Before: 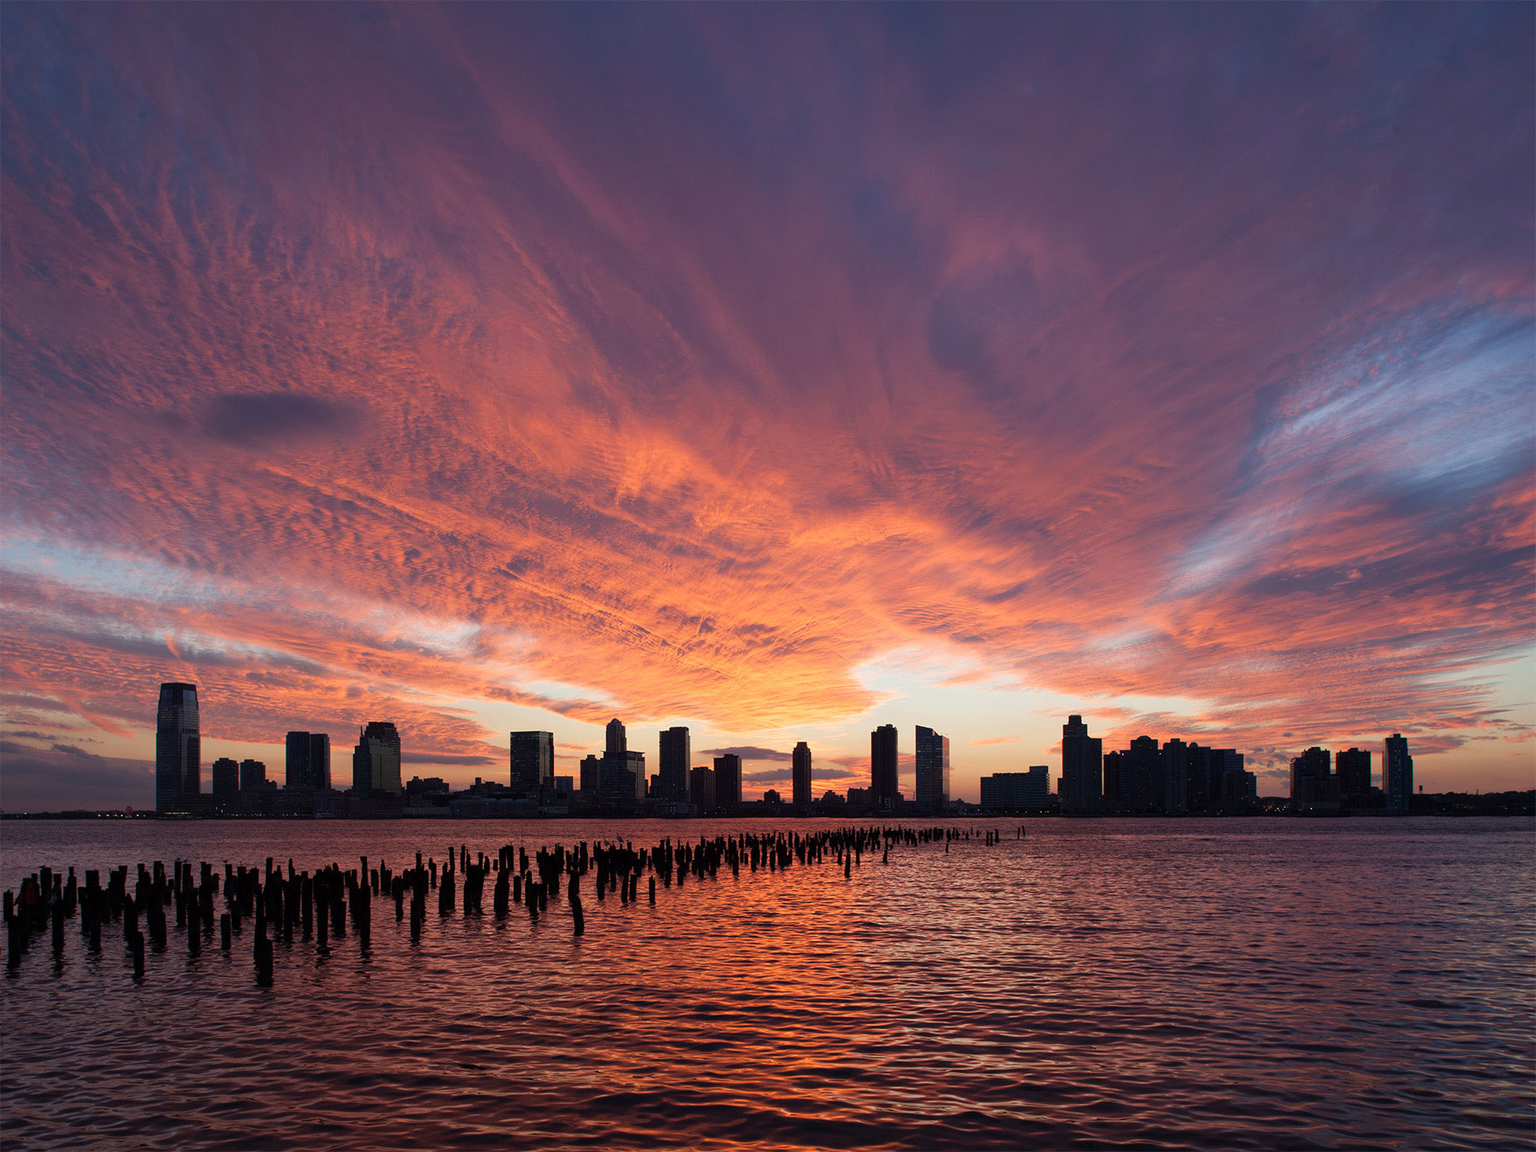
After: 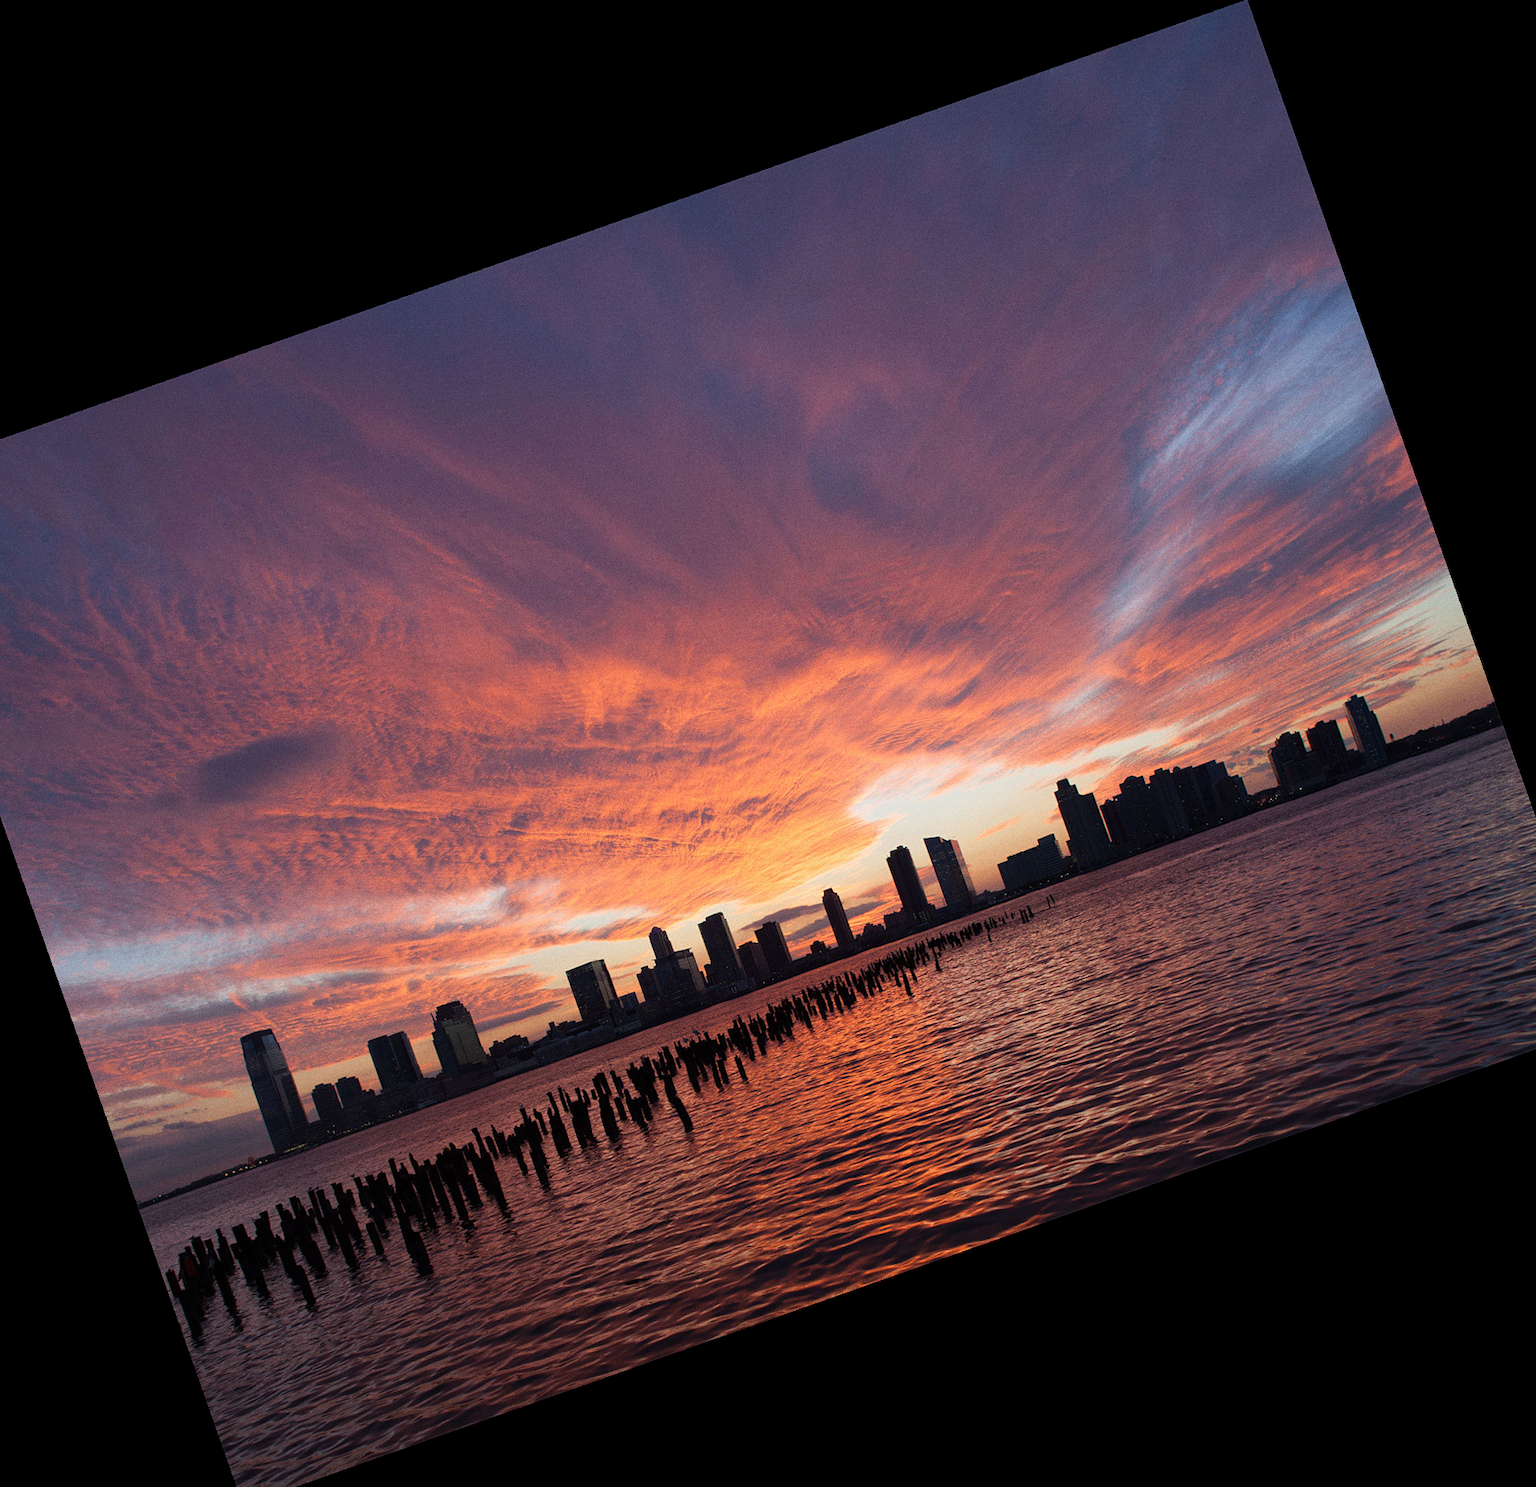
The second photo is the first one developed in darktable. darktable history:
color balance rgb: perceptual saturation grading › global saturation -1%
crop and rotate: angle 19.43°, left 6.812%, right 4.125%, bottom 1.087%
grain: coarseness 0.09 ISO
